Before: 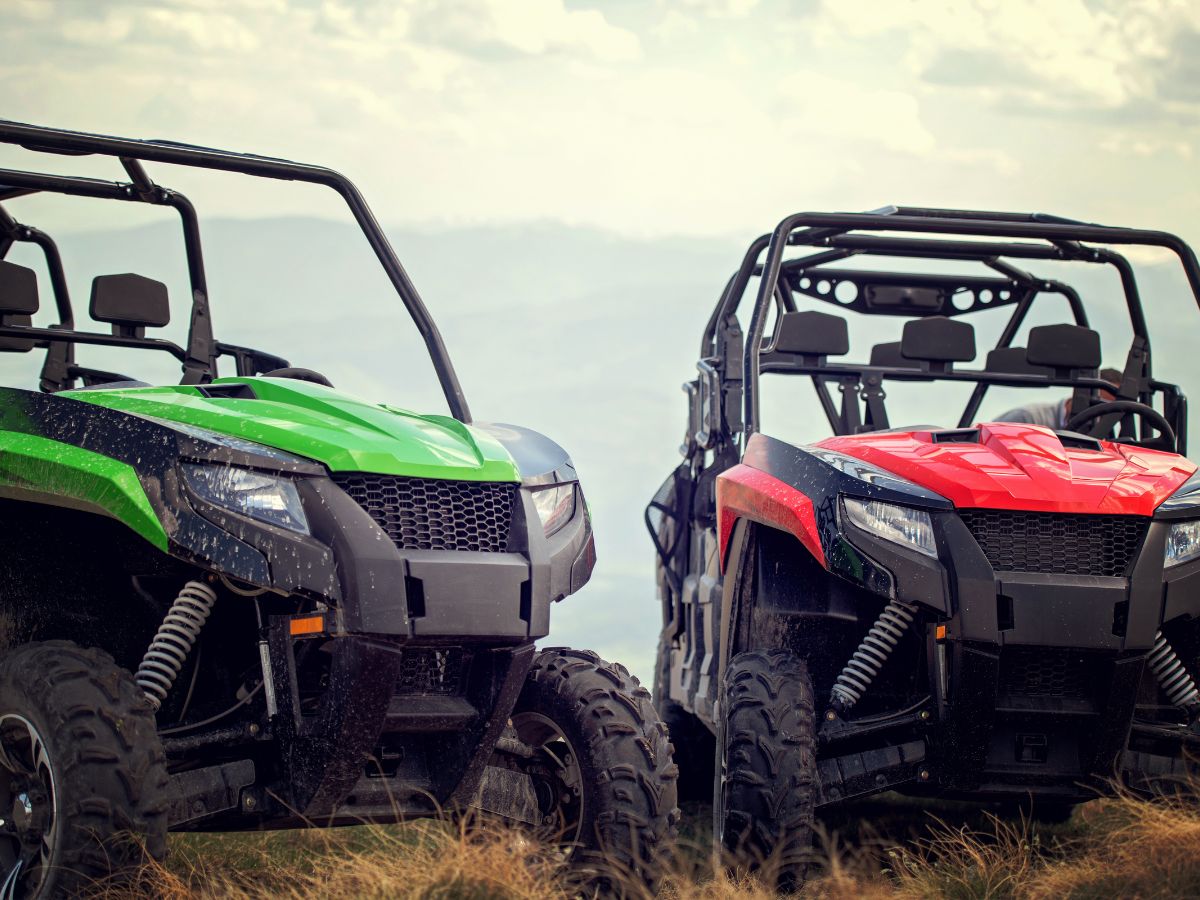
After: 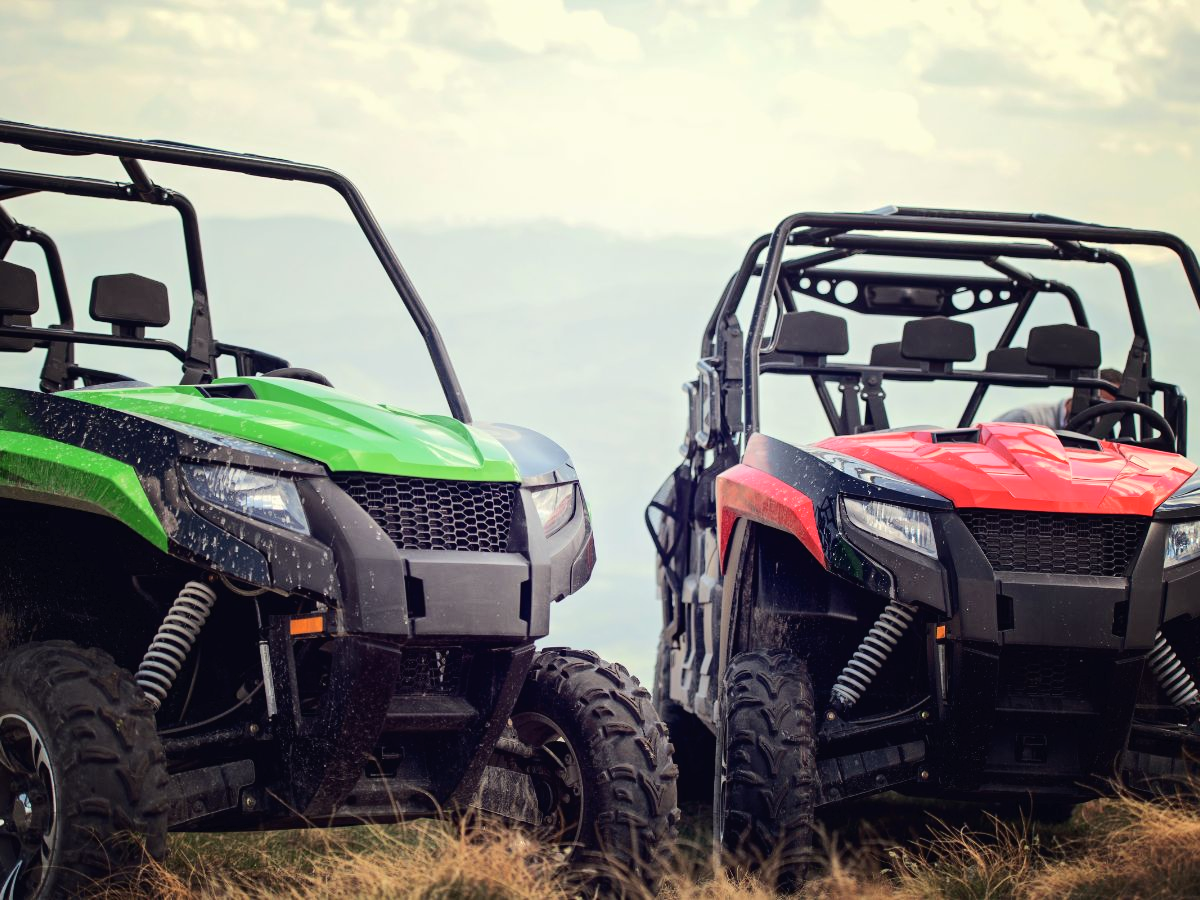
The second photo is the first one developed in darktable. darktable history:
tone curve: curves: ch0 [(0, 0) (0.003, 0.02) (0.011, 0.023) (0.025, 0.028) (0.044, 0.045) (0.069, 0.063) (0.1, 0.09) (0.136, 0.122) (0.177, 0.166) (0.224, 0.223) (0.277, 0.297) (0.335, 0.384) (0.399, 0.461) (0.468, 0.549) (0.543, 0.632) (0.623, 0.705) (0.709, 0.772) (0.801, 0.844) (0.898, 0.91) (1, 1)], color space Lab, independent channels, preserve colors none
